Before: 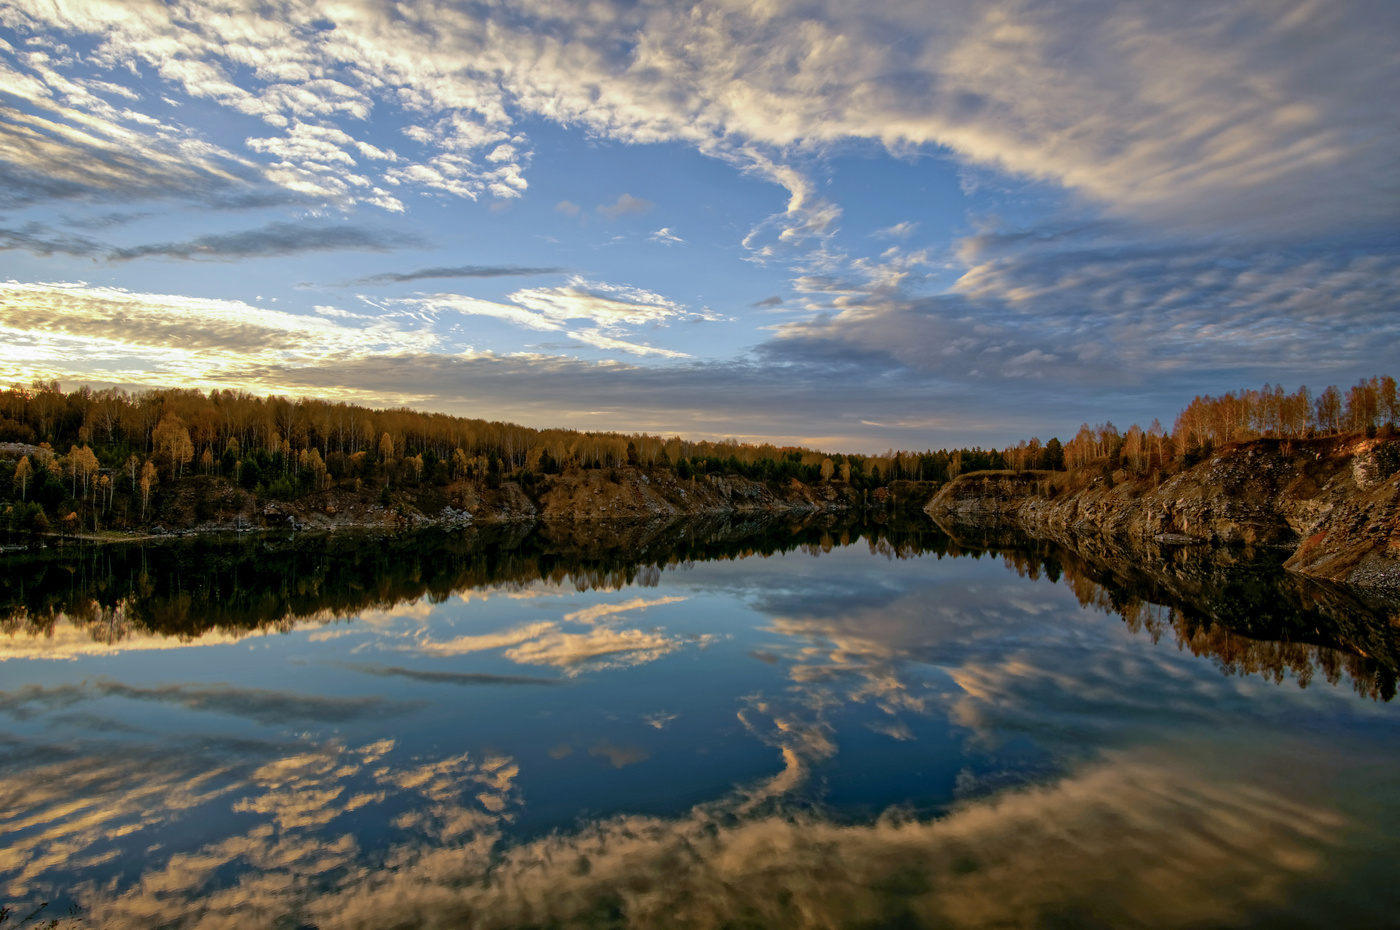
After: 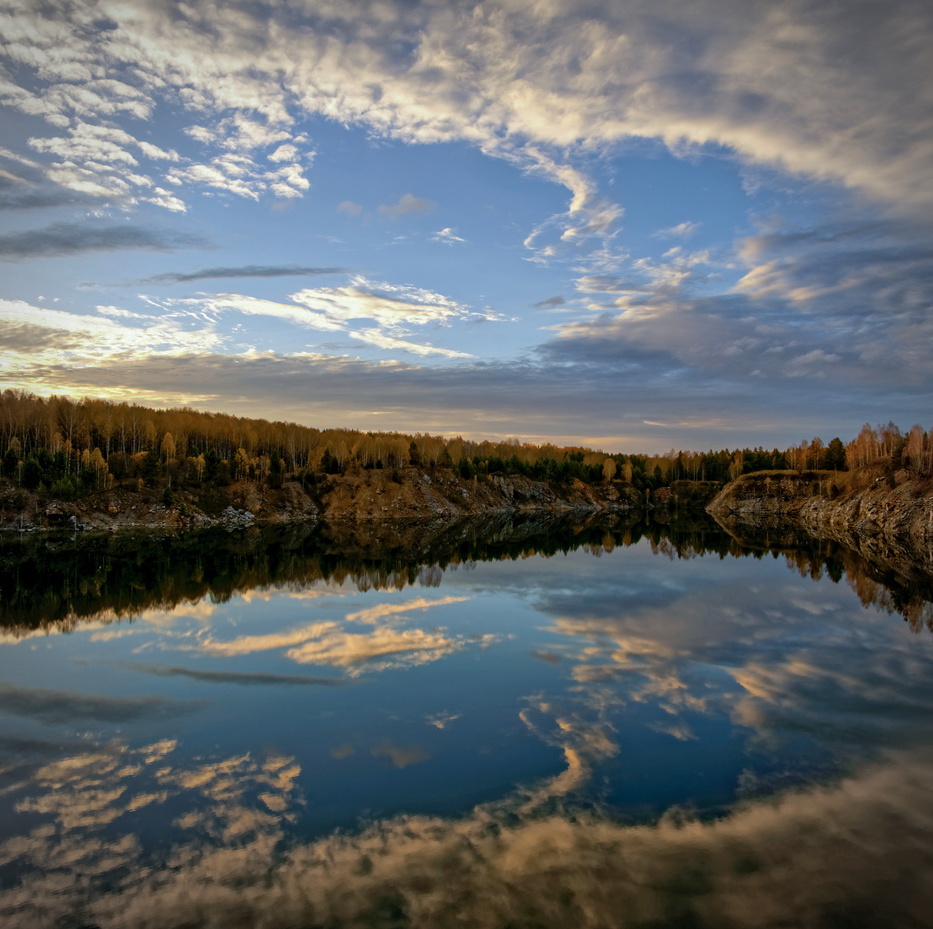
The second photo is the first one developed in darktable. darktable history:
crop and rotate: left 15.58%, right 17.708%
vignetting: automatic ratio true
